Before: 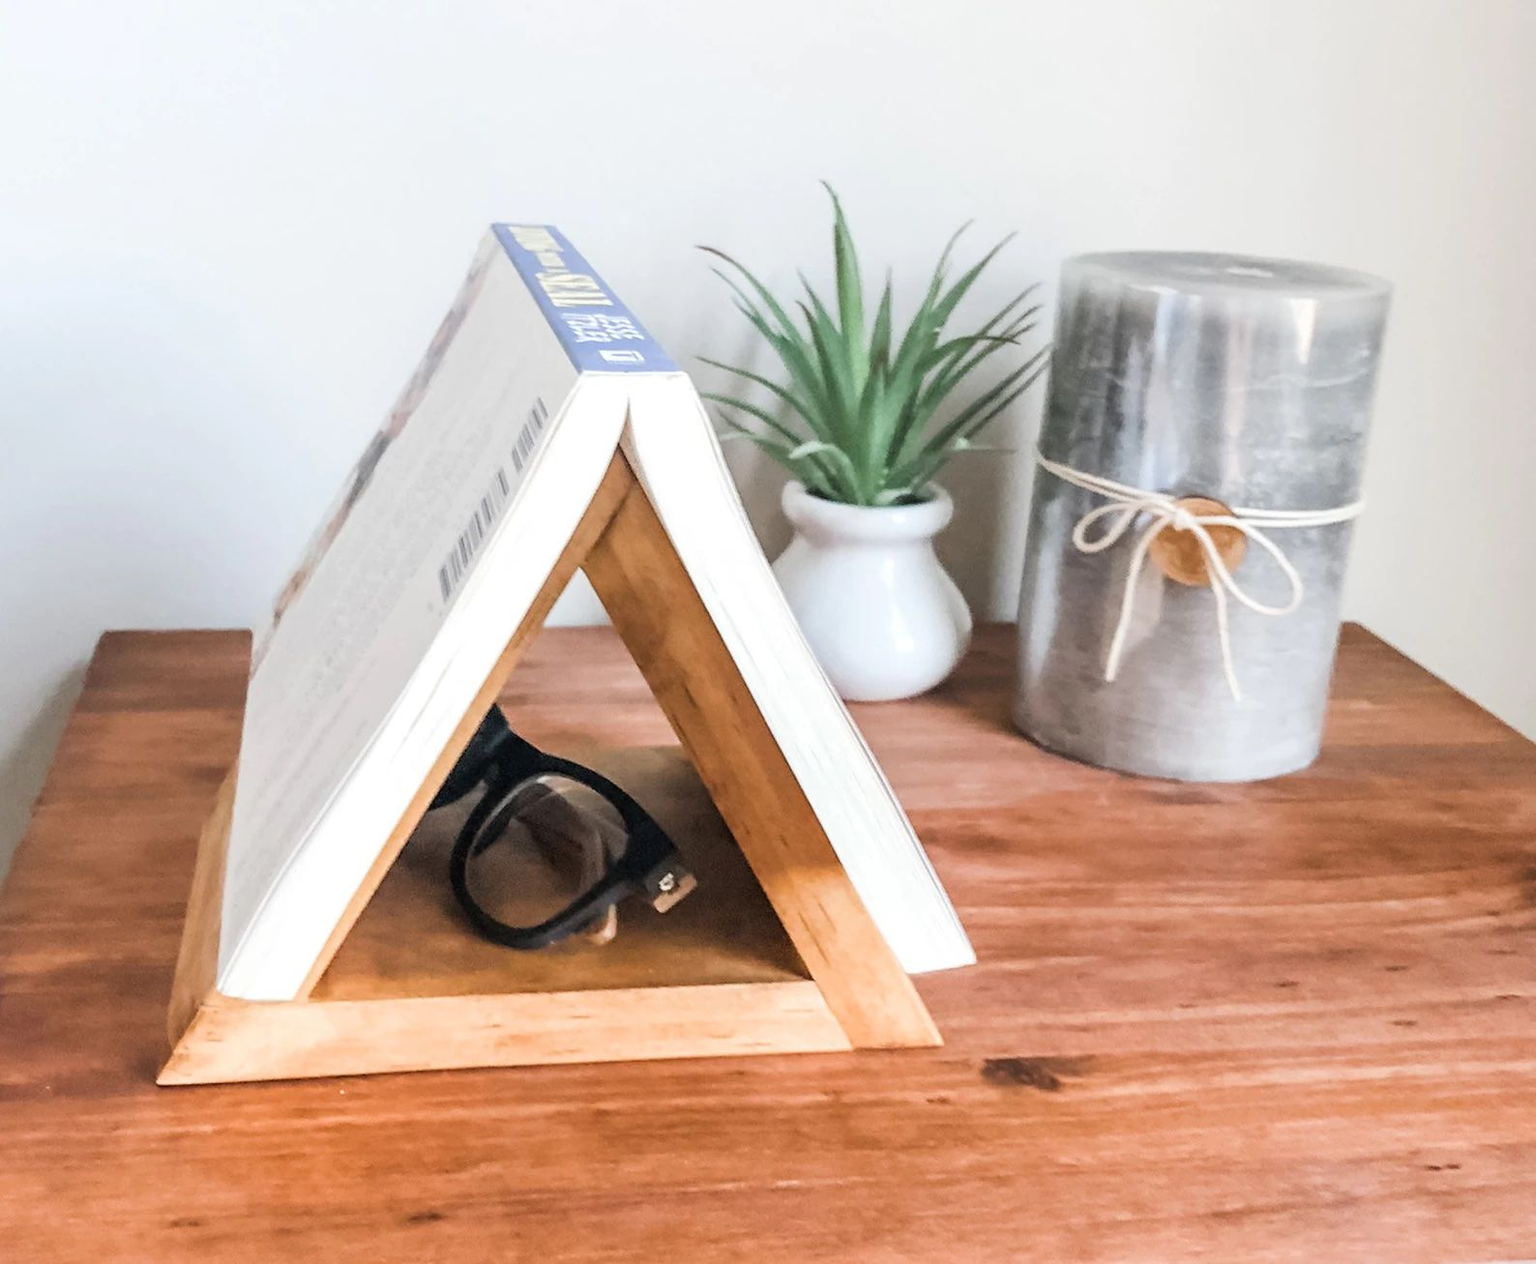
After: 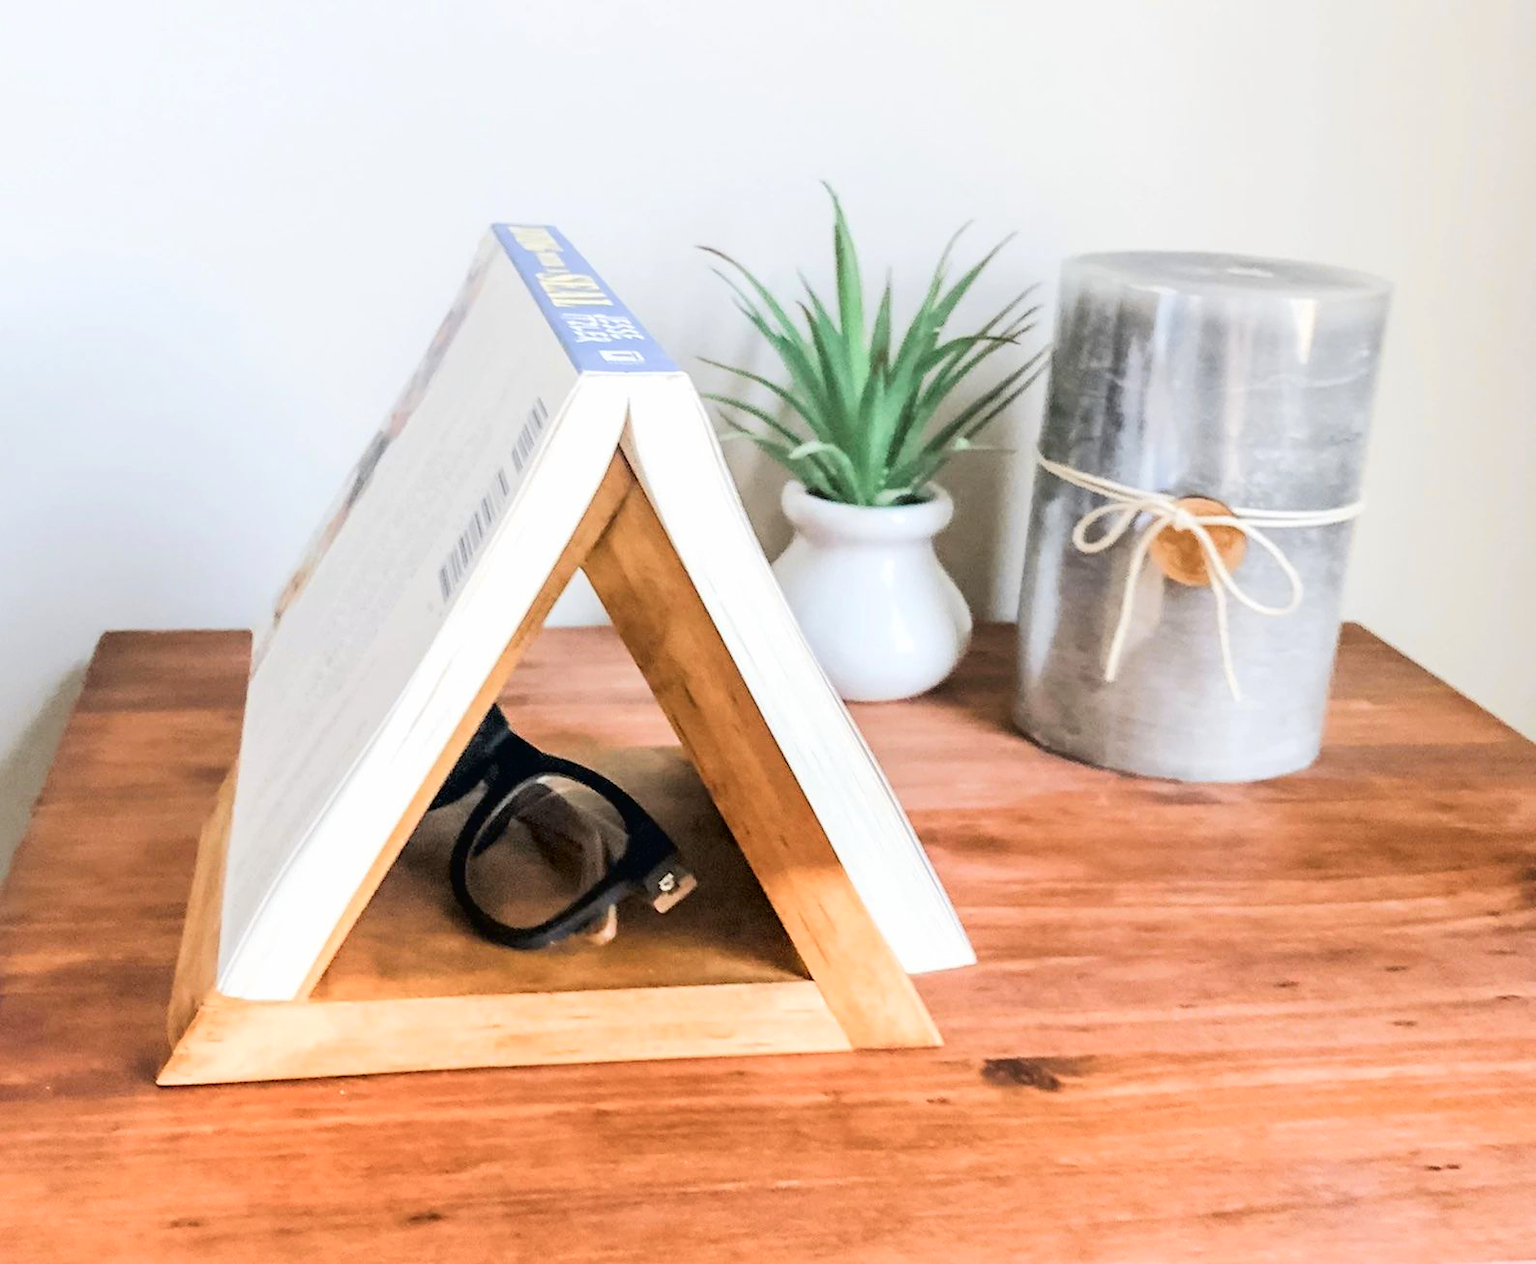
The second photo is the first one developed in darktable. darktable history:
tone curve: curves: ch0 [(0, 0.013) (0.054, 0.018) (0.205, 0.191) (0.289, 0.292) (0.39, 0.424) (0.493, 0.551) (0.666, 0.743) (0.795, 0.841) (1, 0.998)]; ch1 [(0, 0) (0.385, 0.343) (0.439, 0.415) (0.494, 0.495) (0.501, 0.501) (0.51, 0.509) (0.548, 0.554) (0.586, 0.601) (0.66, 0.687) (0.783, 0.804) (1, 1)]; ch2 [(0, 0) (0.304, 0.31) (0.403, 0.399) (0.441, 0.428) (0.47, 0.469) (0.498, 0.496) (0.524, 0.538) (0.566, 0.579) (0.633, 0.665) (0.7, 0.711) (1, 1)], color space Lab, independent channels, preserve colors none
